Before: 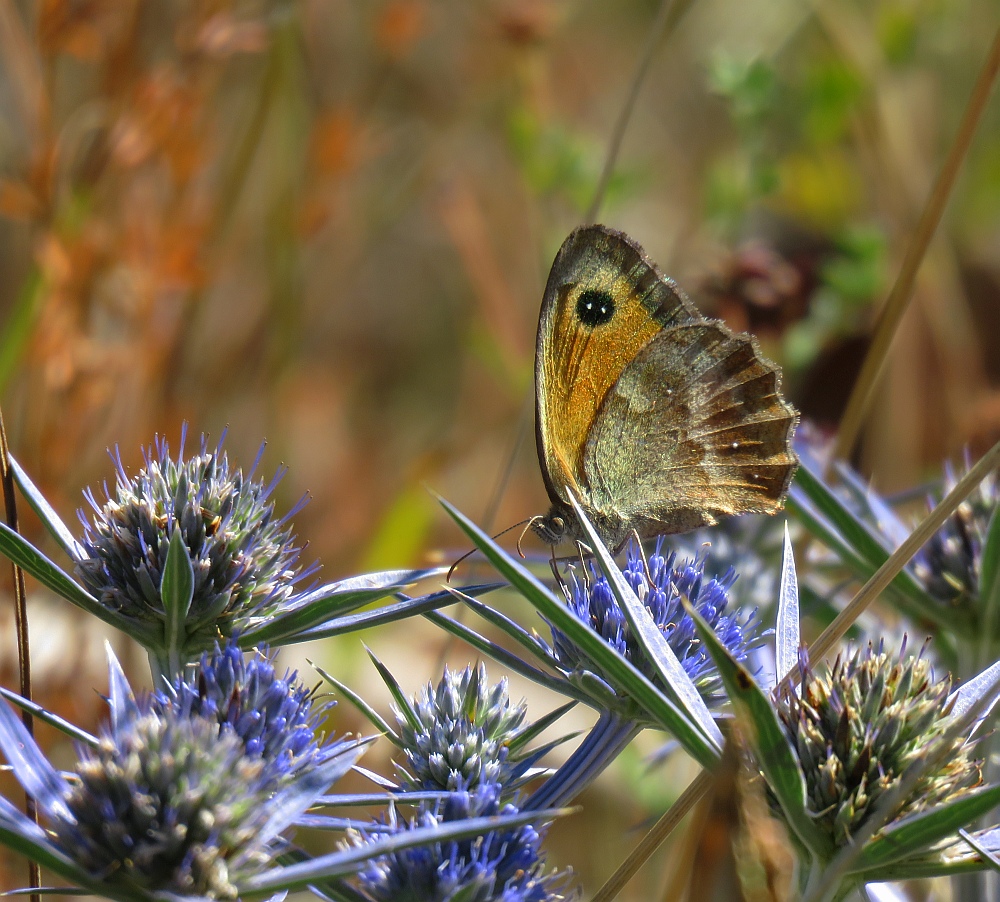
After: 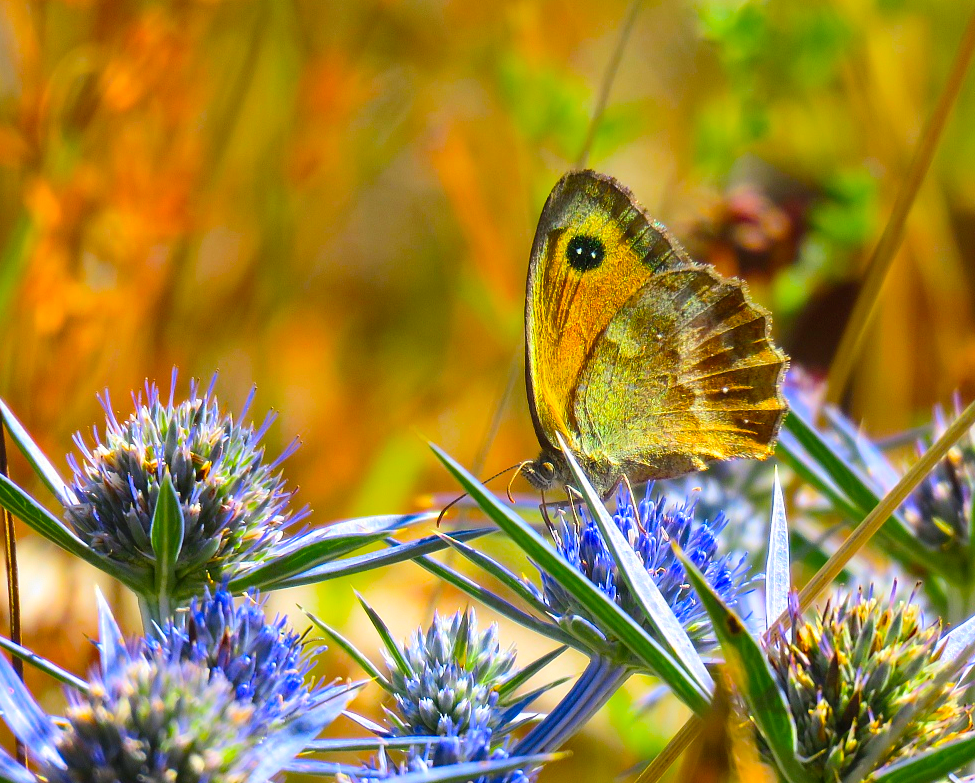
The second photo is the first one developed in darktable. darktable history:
contrast brightness saturation: contrast 0.205, brightness 0.167, saturation 0.225
crop: left 1.072%, top 6.114%, right 1.358%, bottom 7.006%
color balance rgb: perceptual saturation grading › global saturation 76.299%, perceptual saturation grading › shadows -30.909%, perceptual brilliance grading › mid-tones 9.908%, perceptual brilliance grading › shadows 14.939%, global vibrance 20%
